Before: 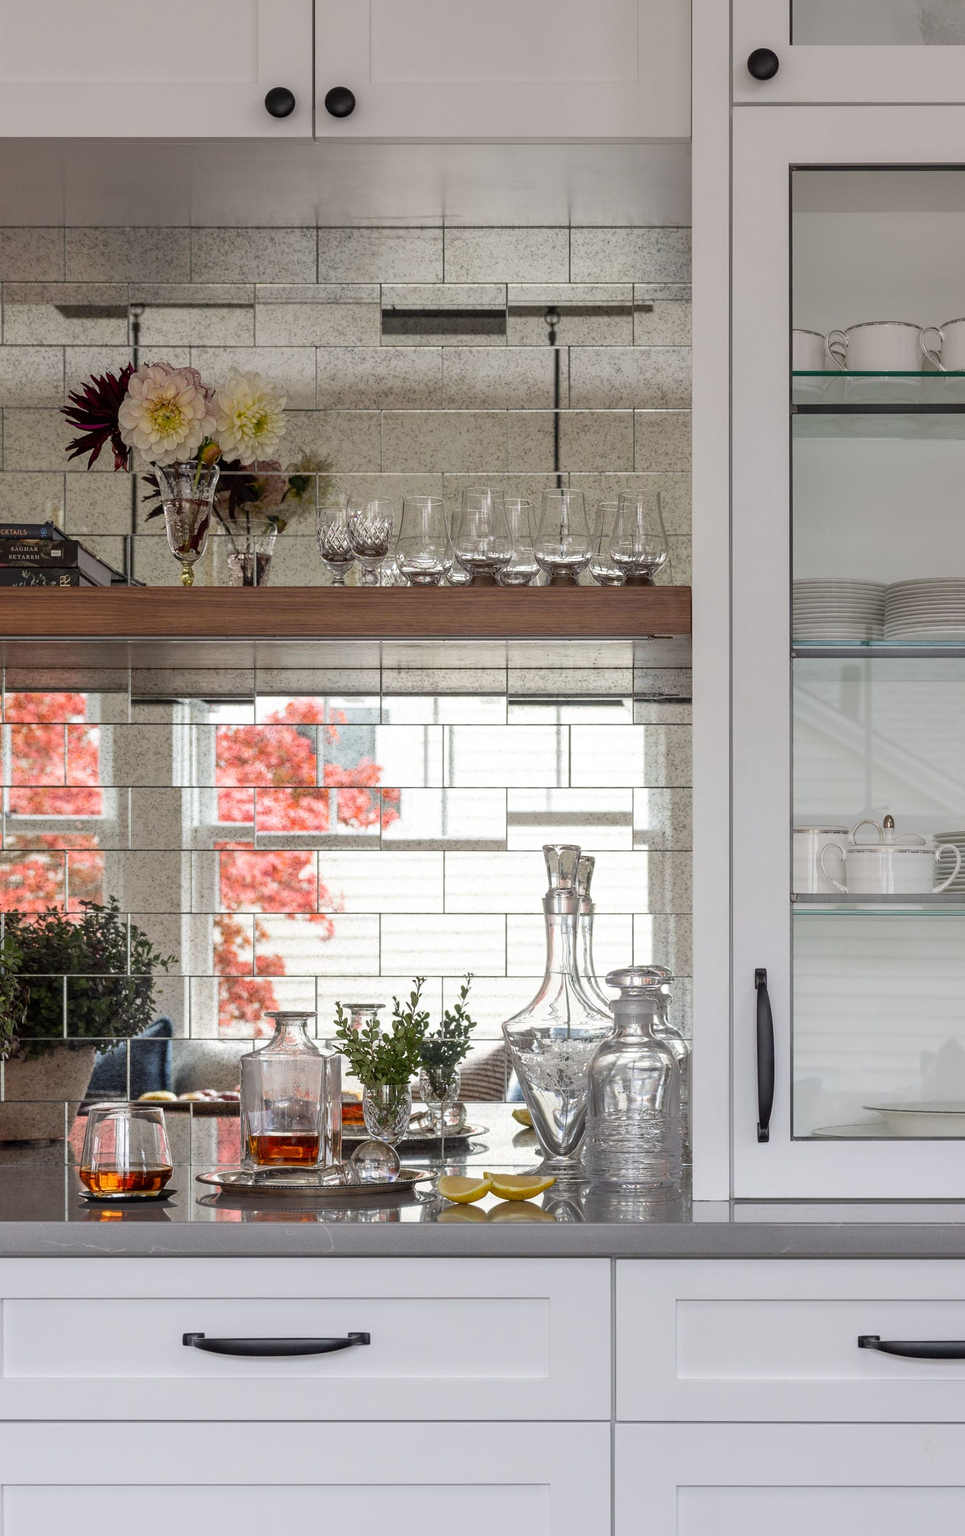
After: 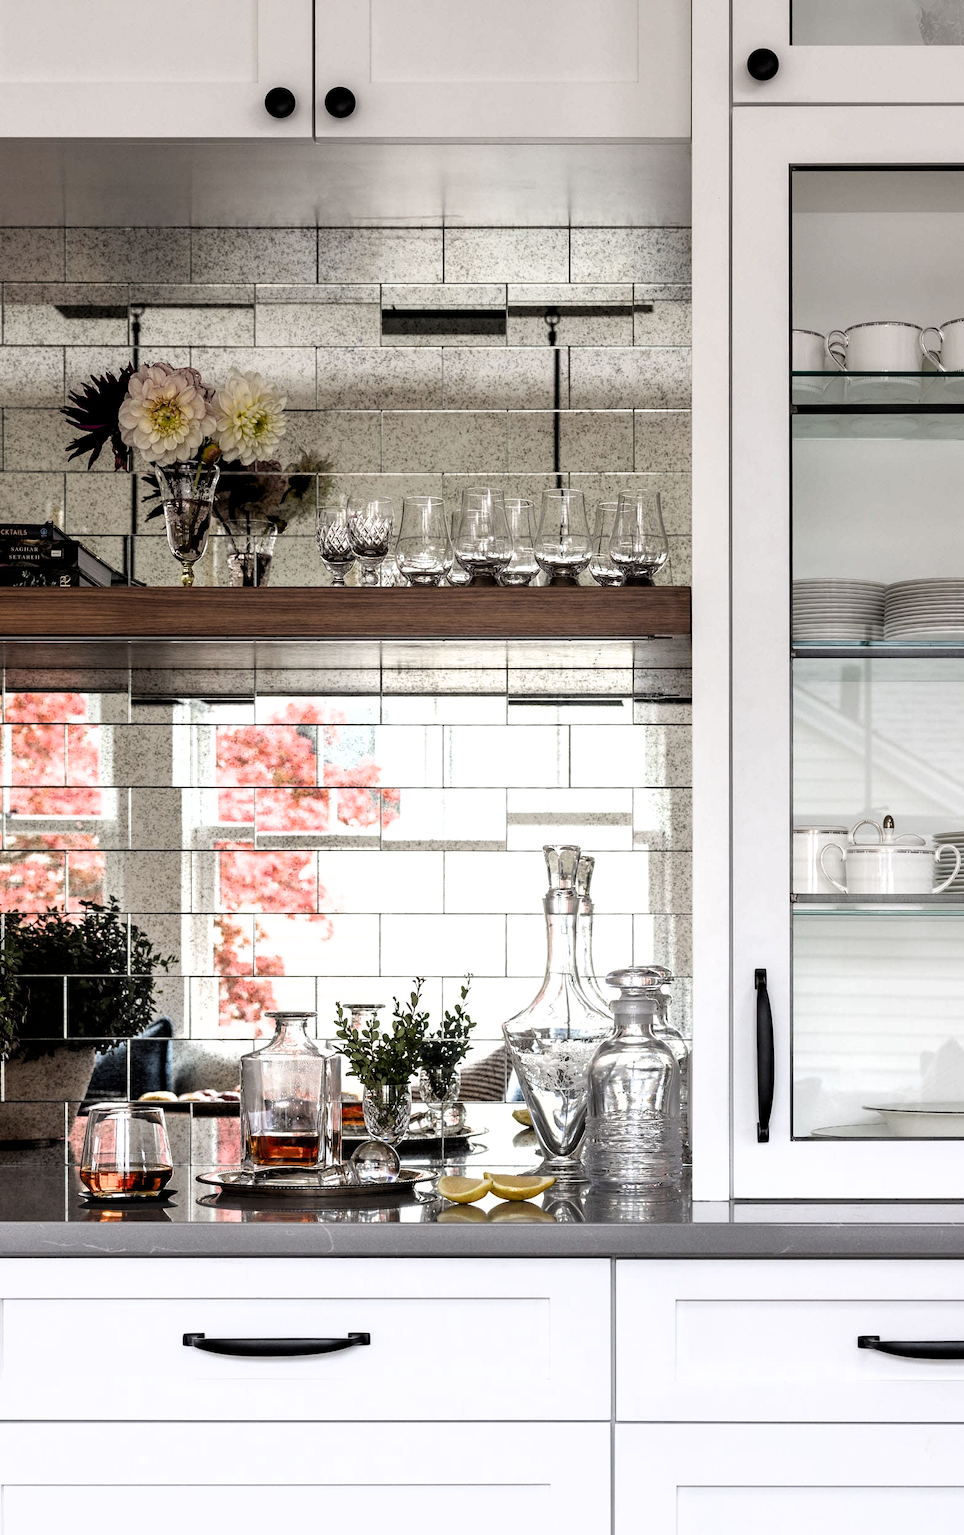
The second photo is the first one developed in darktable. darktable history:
filmic rgb: black relative exposure -8.18 EV, white relative exposure 2.23 EV, hardness 7.09, latitude 86.22%, contrast 1.703, highlights saturation mix -3.25%, shadows ↔ highlights balance -2.12%
